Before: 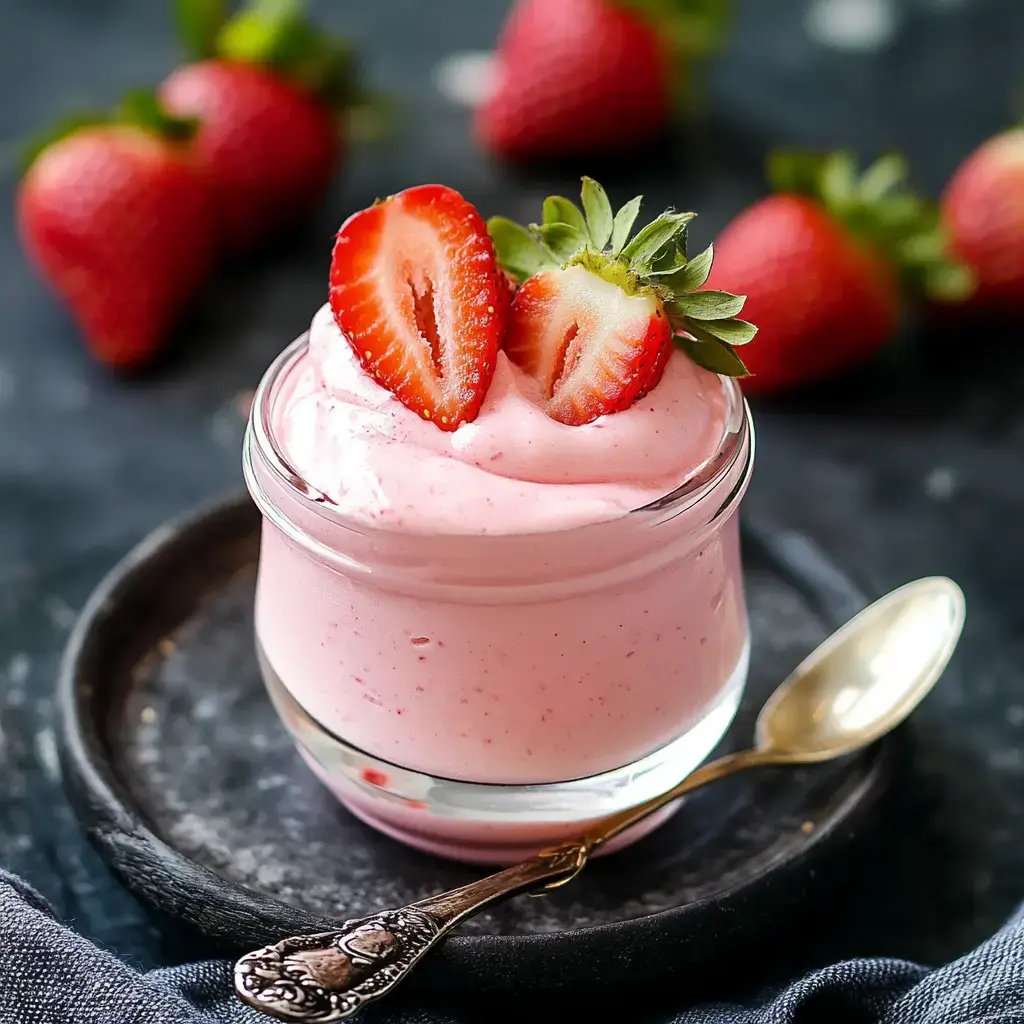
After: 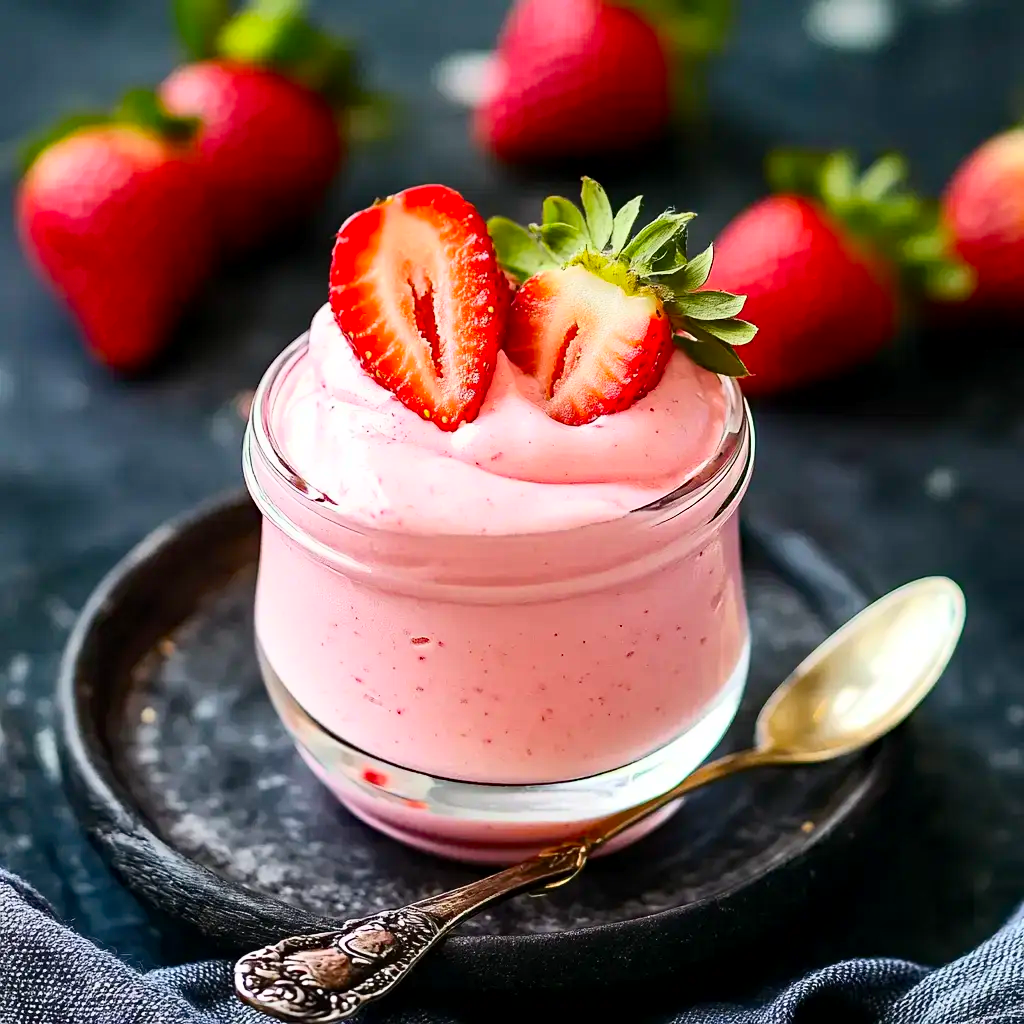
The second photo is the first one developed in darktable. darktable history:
exposure: black level correction 0.001, compensate highlight preservation false
haze removal: adaptive false
contrast brightness saturation: contrast 0.228, brightness 0.109, saturation 0.289
